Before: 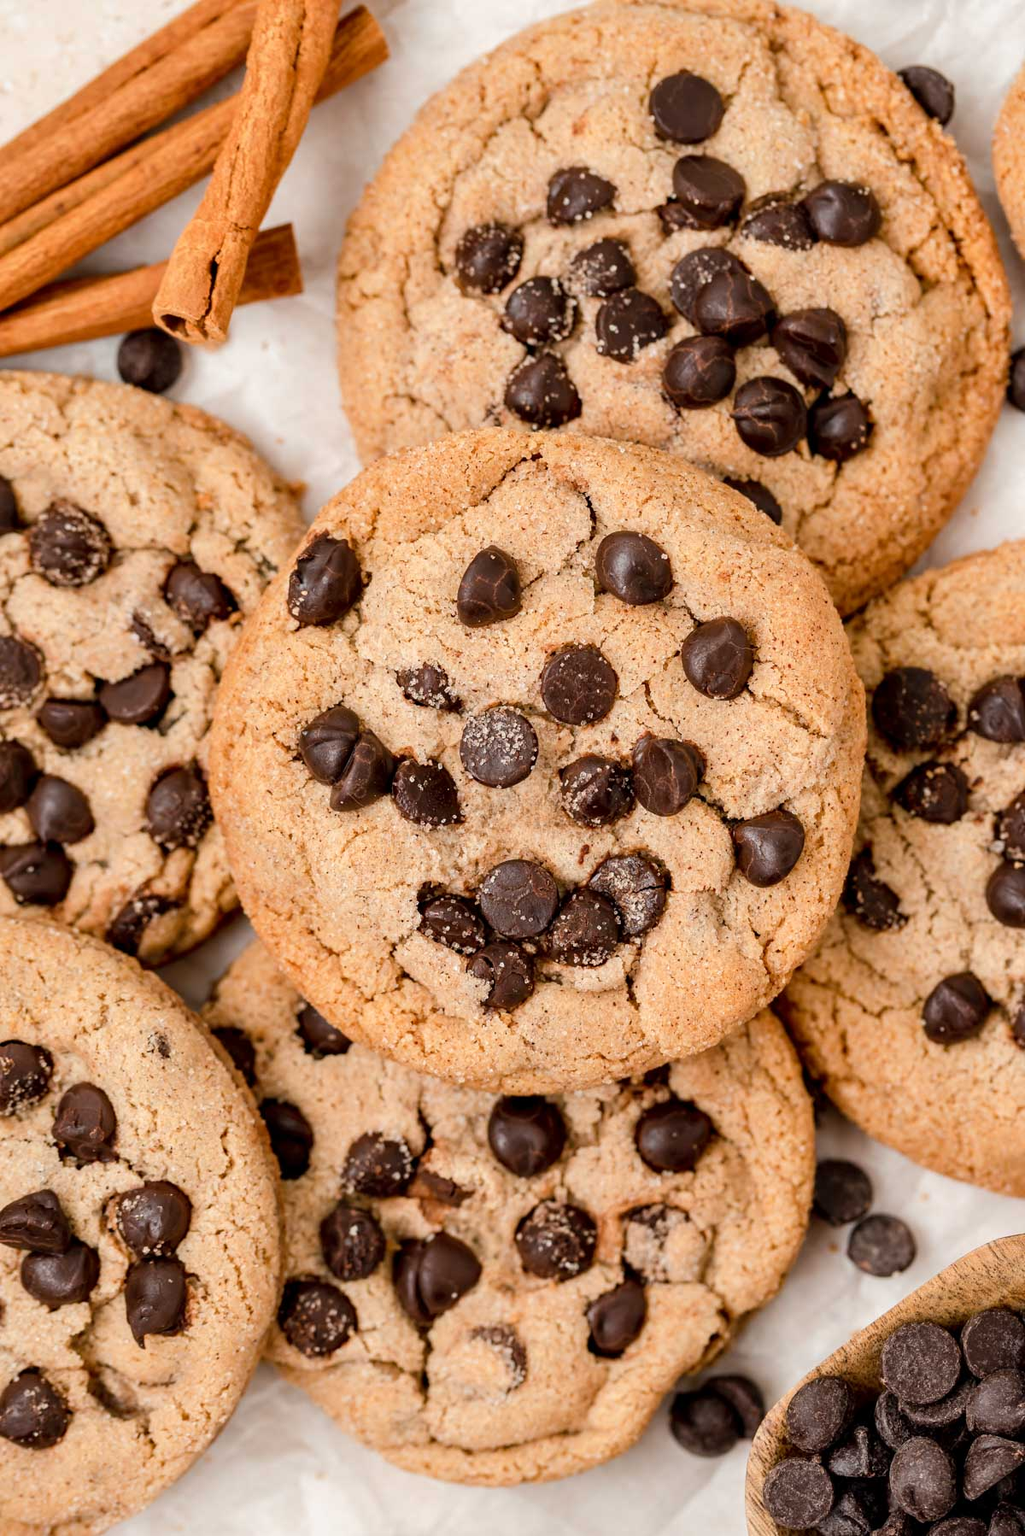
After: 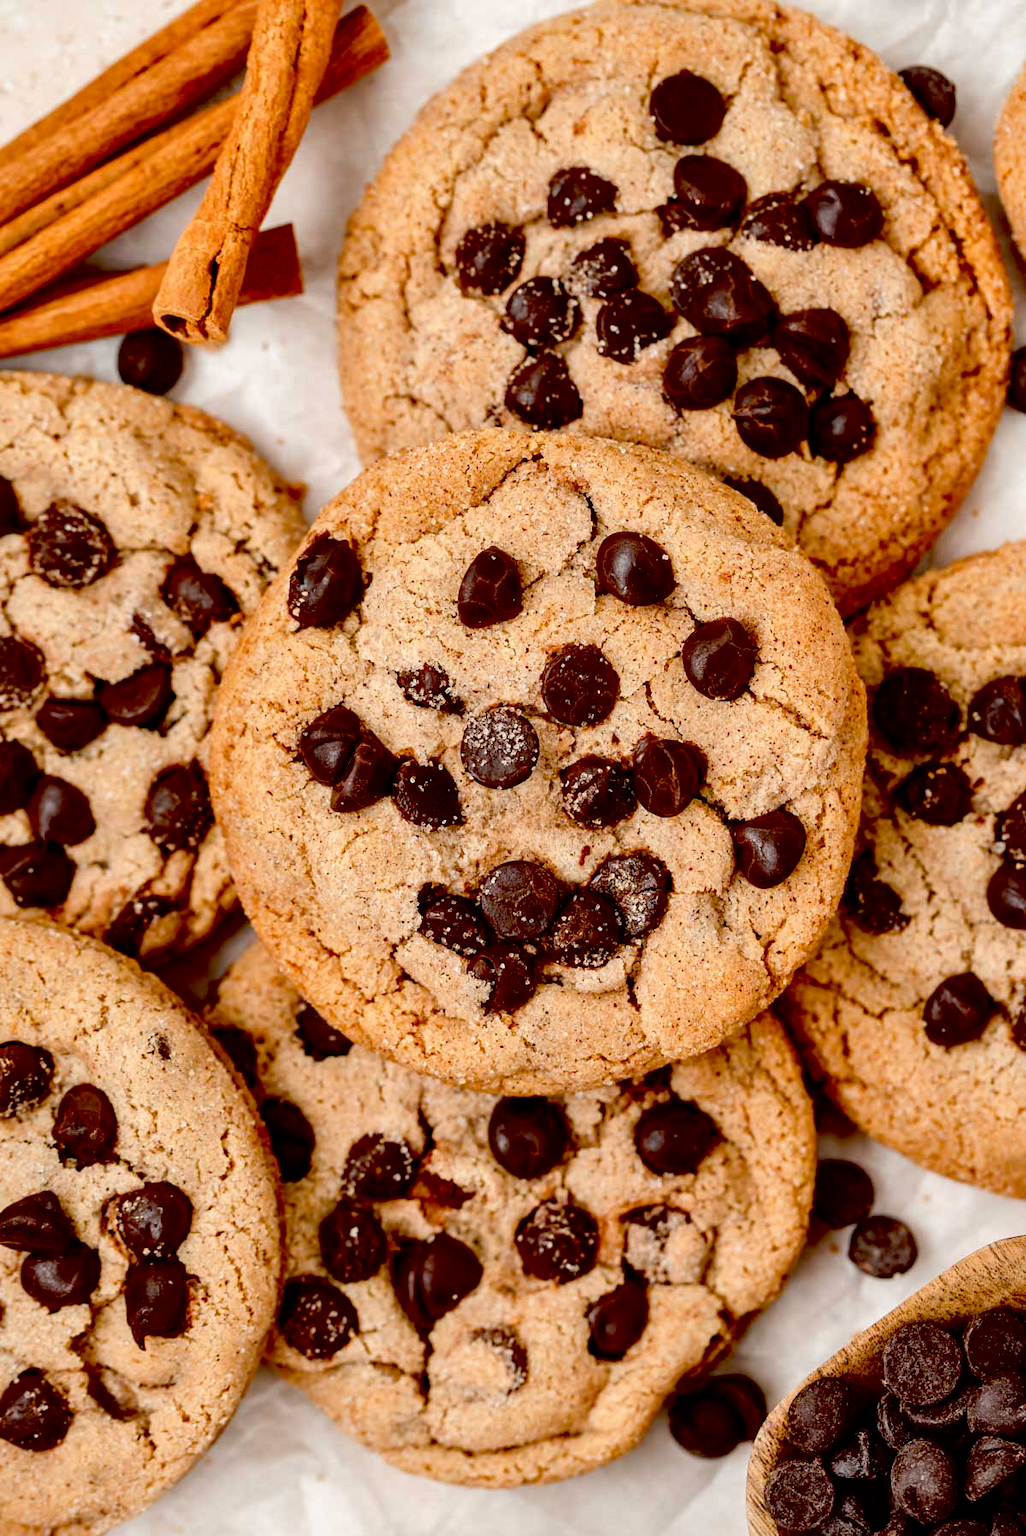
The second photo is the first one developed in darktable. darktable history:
crop: bottom 0.078%
local contrast: mode bilateral grid, contrast 20, coarseness 50, detail 132%, midtone range 0.2
exposure: black level correction 0.056, exposure -0.032 EV, compensate highlight preservation false
